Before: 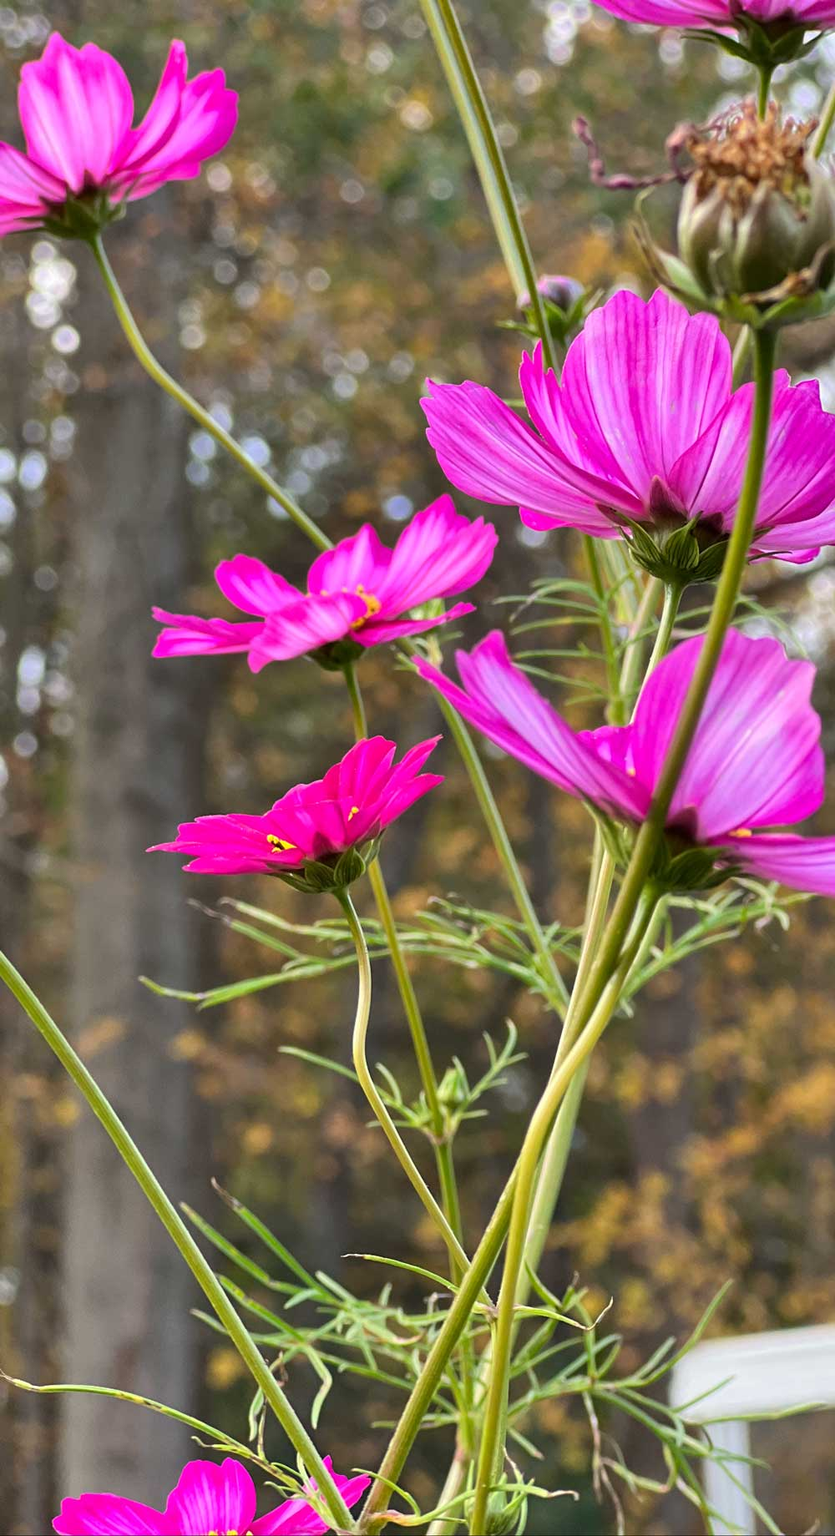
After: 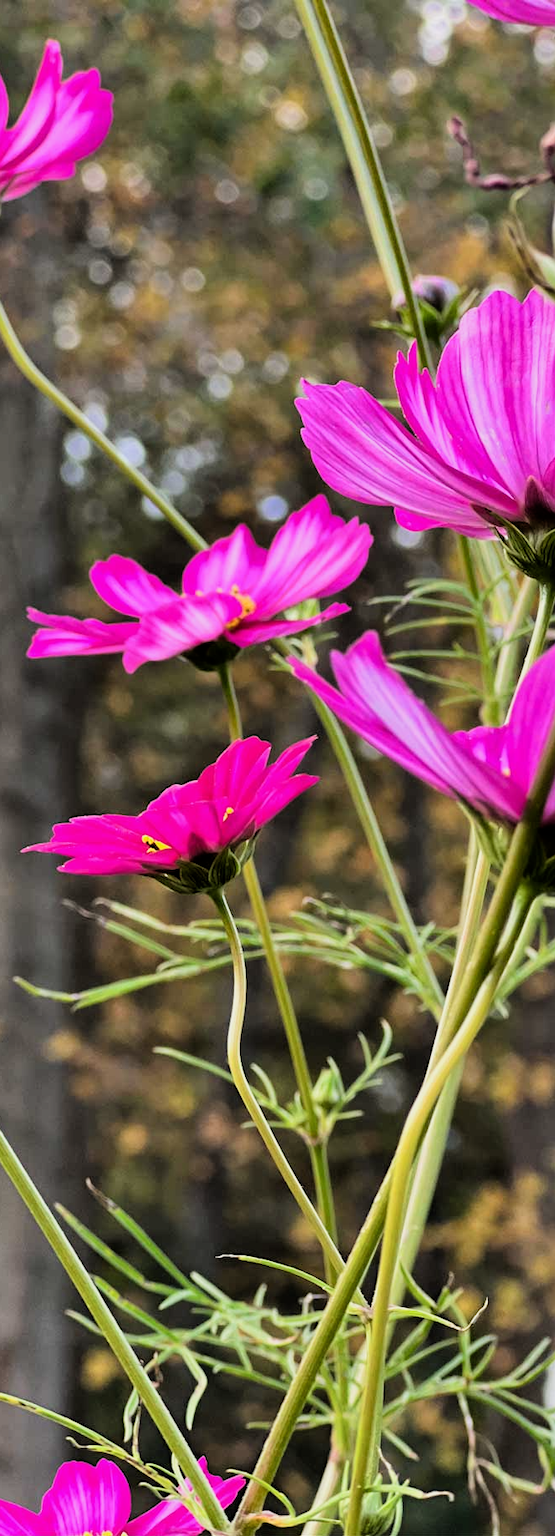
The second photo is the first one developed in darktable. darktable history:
crop and rotate: left 15.064%, right 18.349%
filmic rgb: black relative exposure -5.1 EV, white relative exposure 3.5 EV, hardness 3.17, contrast 1.411, highlights saturation mix -48.7%
